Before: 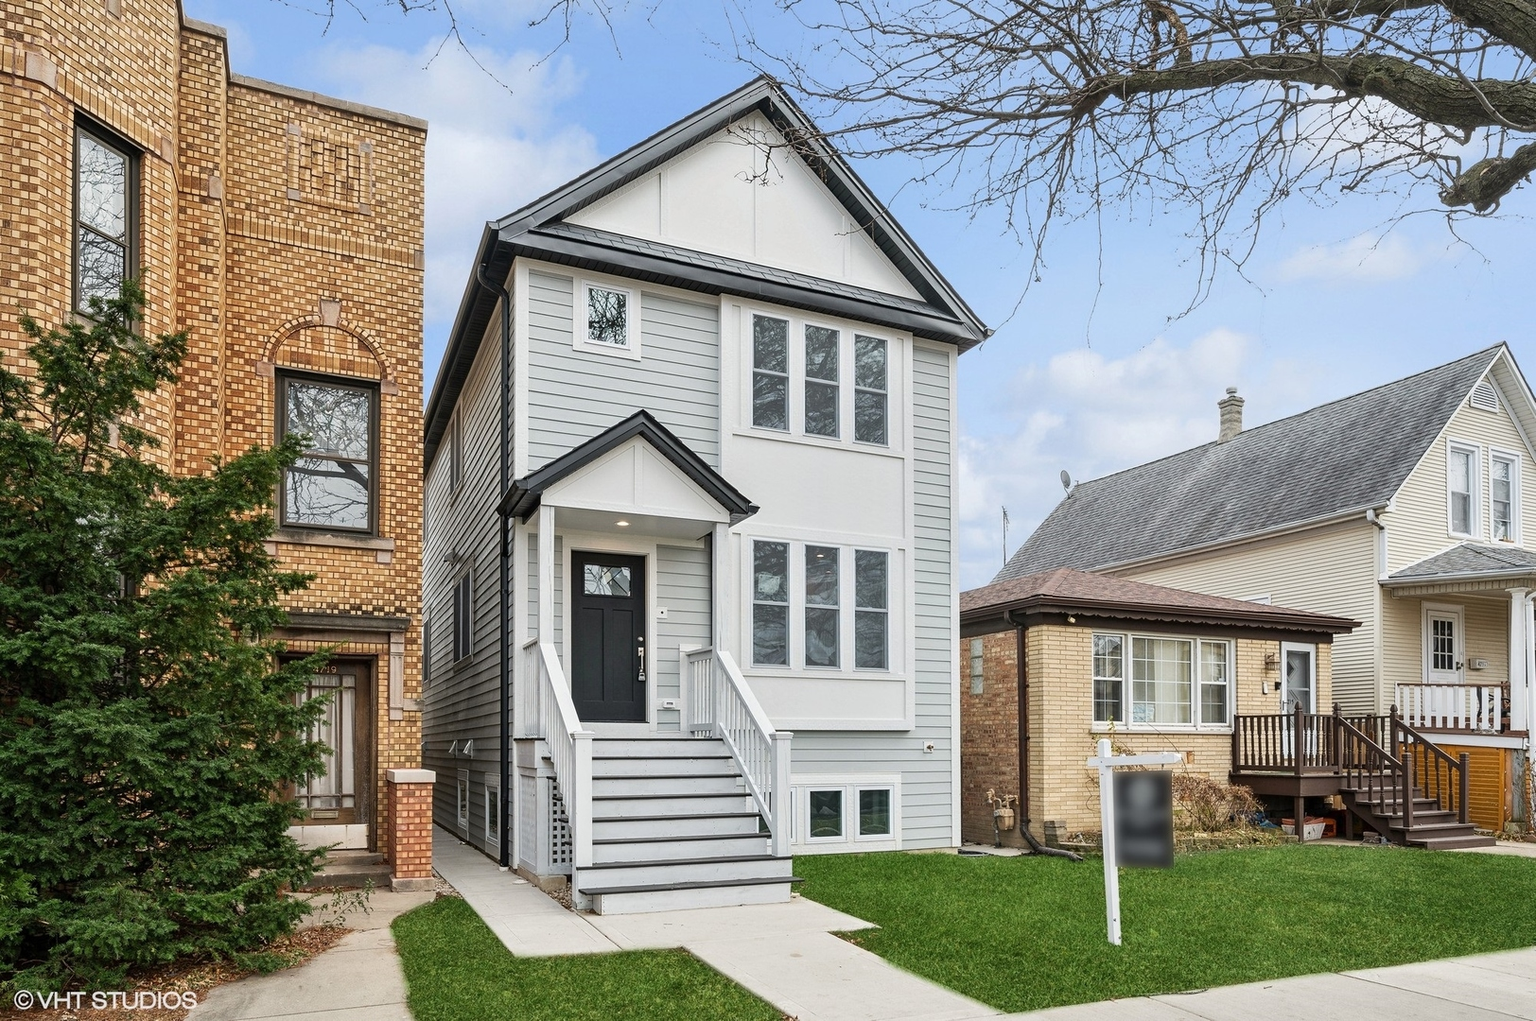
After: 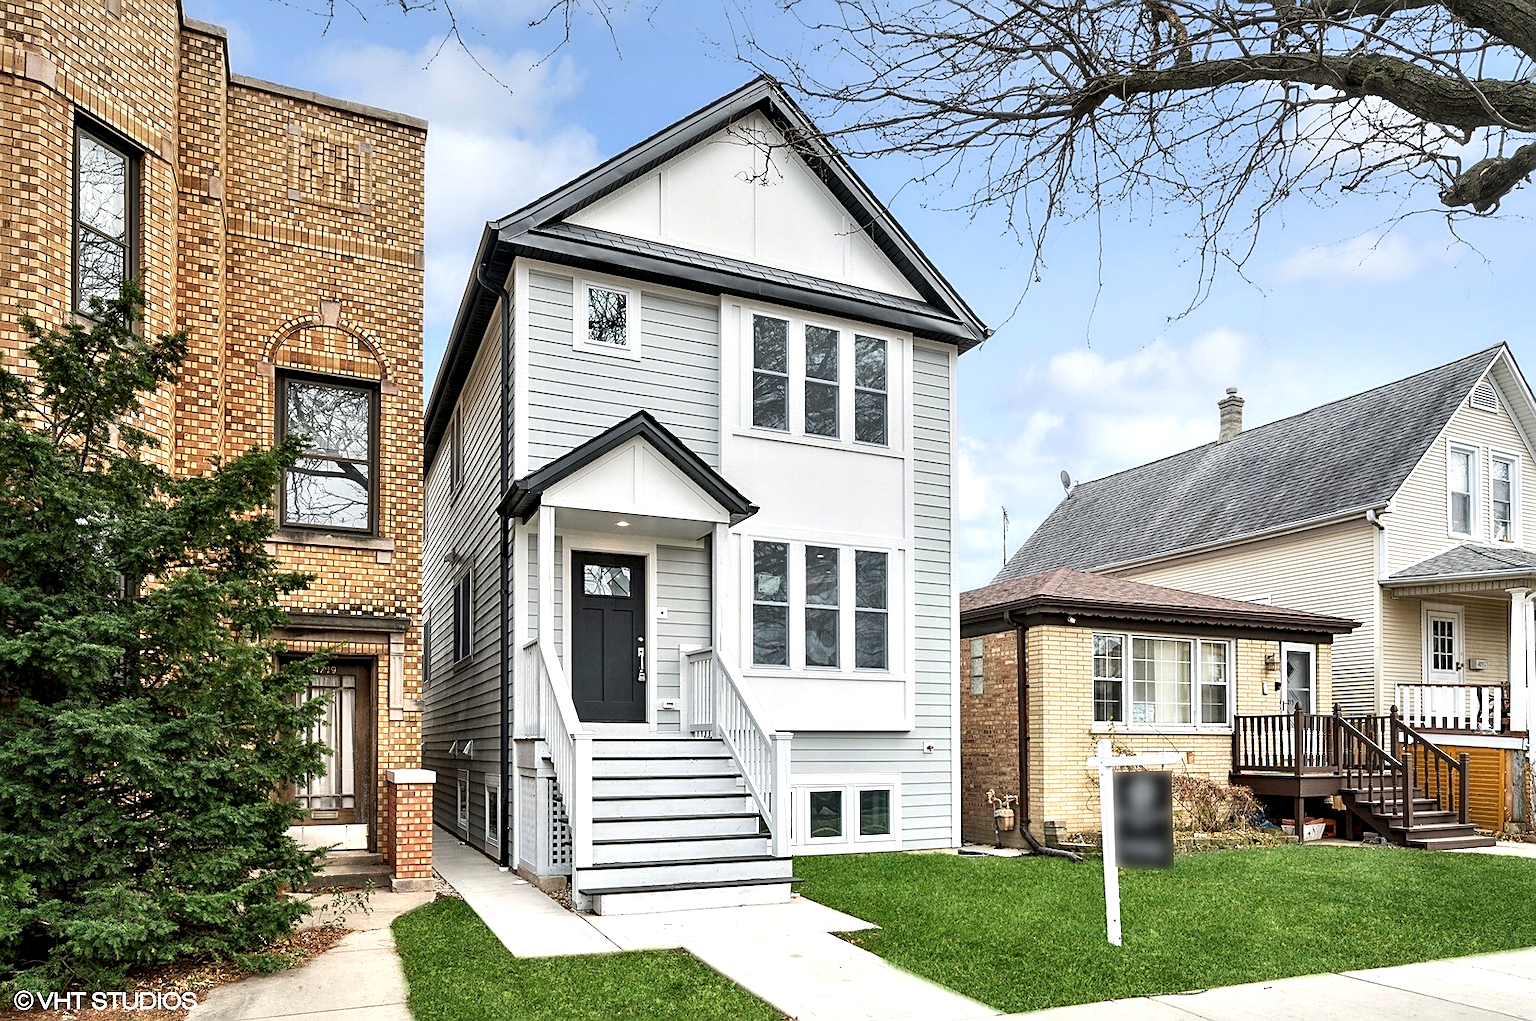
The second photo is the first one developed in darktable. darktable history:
graduated density: on, module defaults
contrast equalizer: y [[0.514, 0.573, 0.581, 0.508, 0.5, 0.5], [0.5 ×6], [0.5 ×6], [0 ×6], [0 ×6]]
sharpen: on, module defaults
exposure: exposure 0.6 EV, compensate highlight preservation false
